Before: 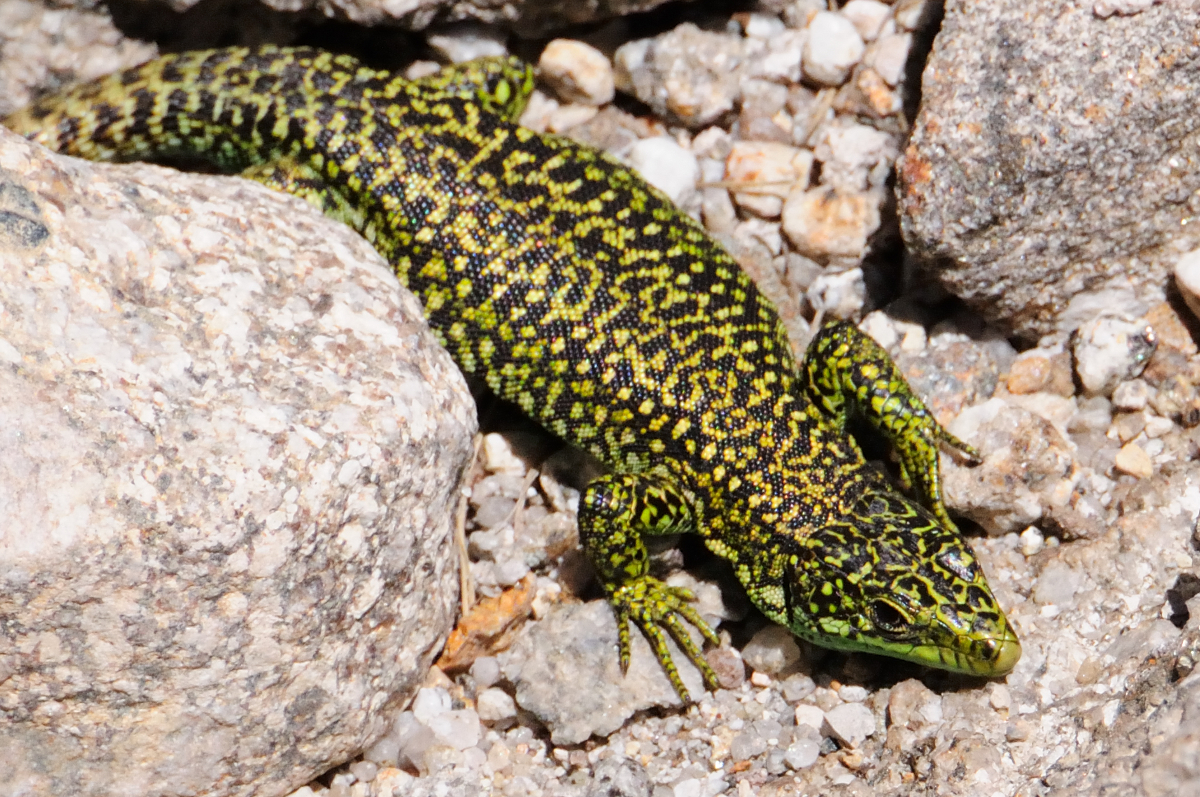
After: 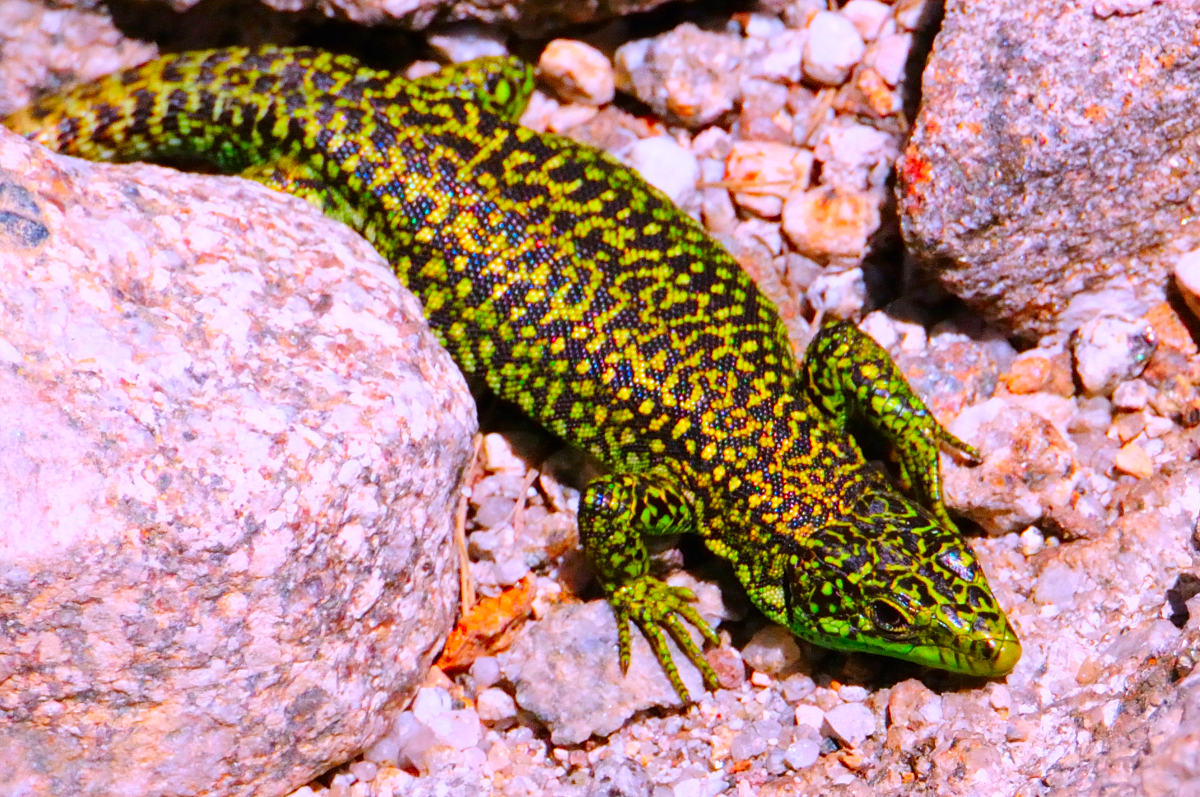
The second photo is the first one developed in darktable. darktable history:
white balance: red 1.004, blue 1.096
color correction: highlights a* 1.59, highlights b* -1.7, saturation 2.48
